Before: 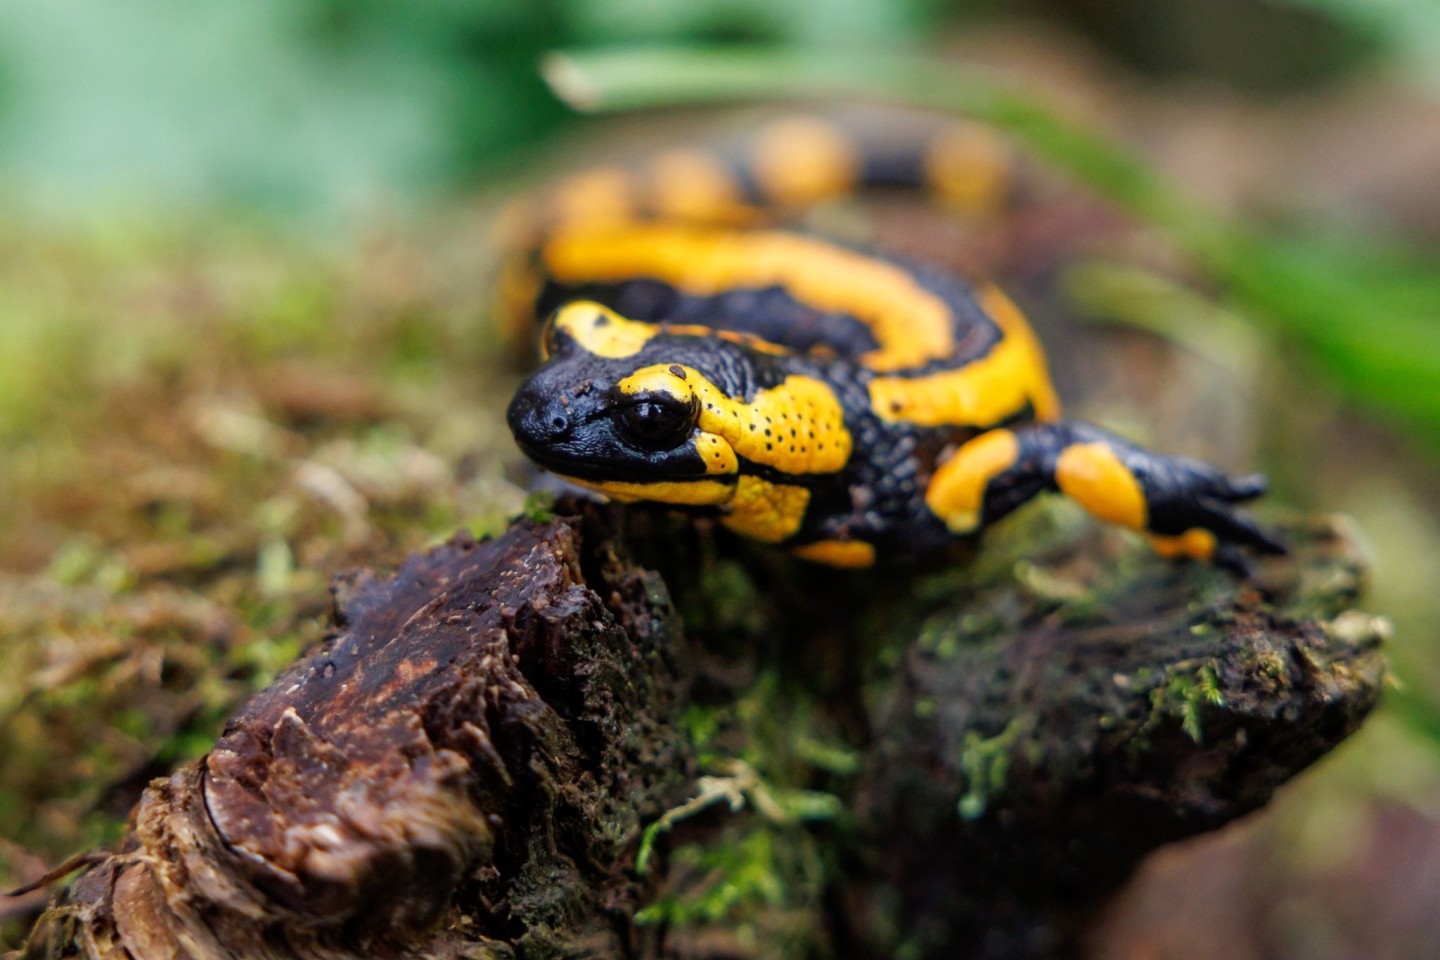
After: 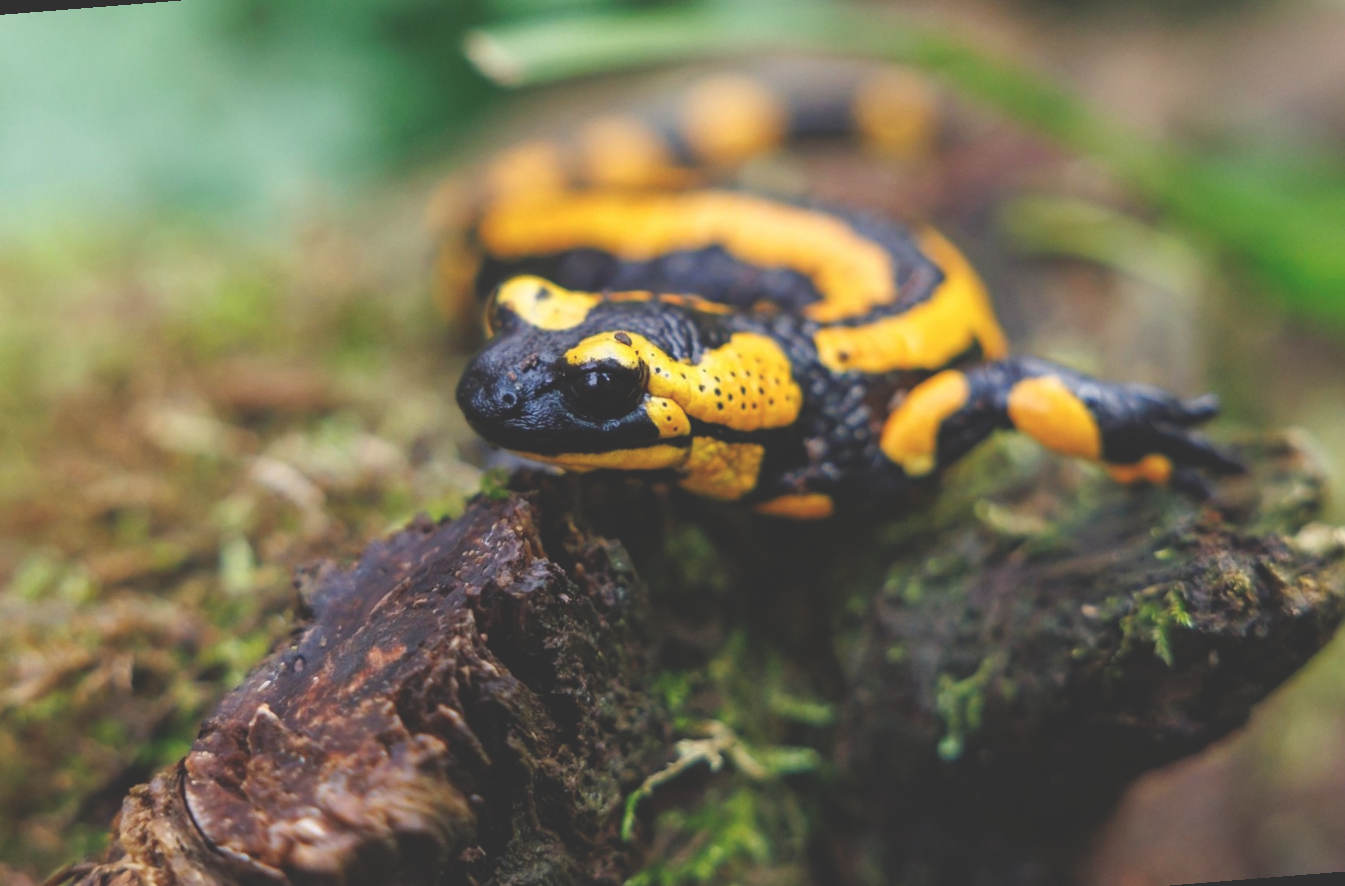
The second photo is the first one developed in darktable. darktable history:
exposure: black level correction -0.03, compensate highlight preservation false
color balance: on, module defaults
rotate and perspective: rotation -4.57°, crop left 0.054, crop right 0.944, crop top 0.087, crop bottom 0.914
